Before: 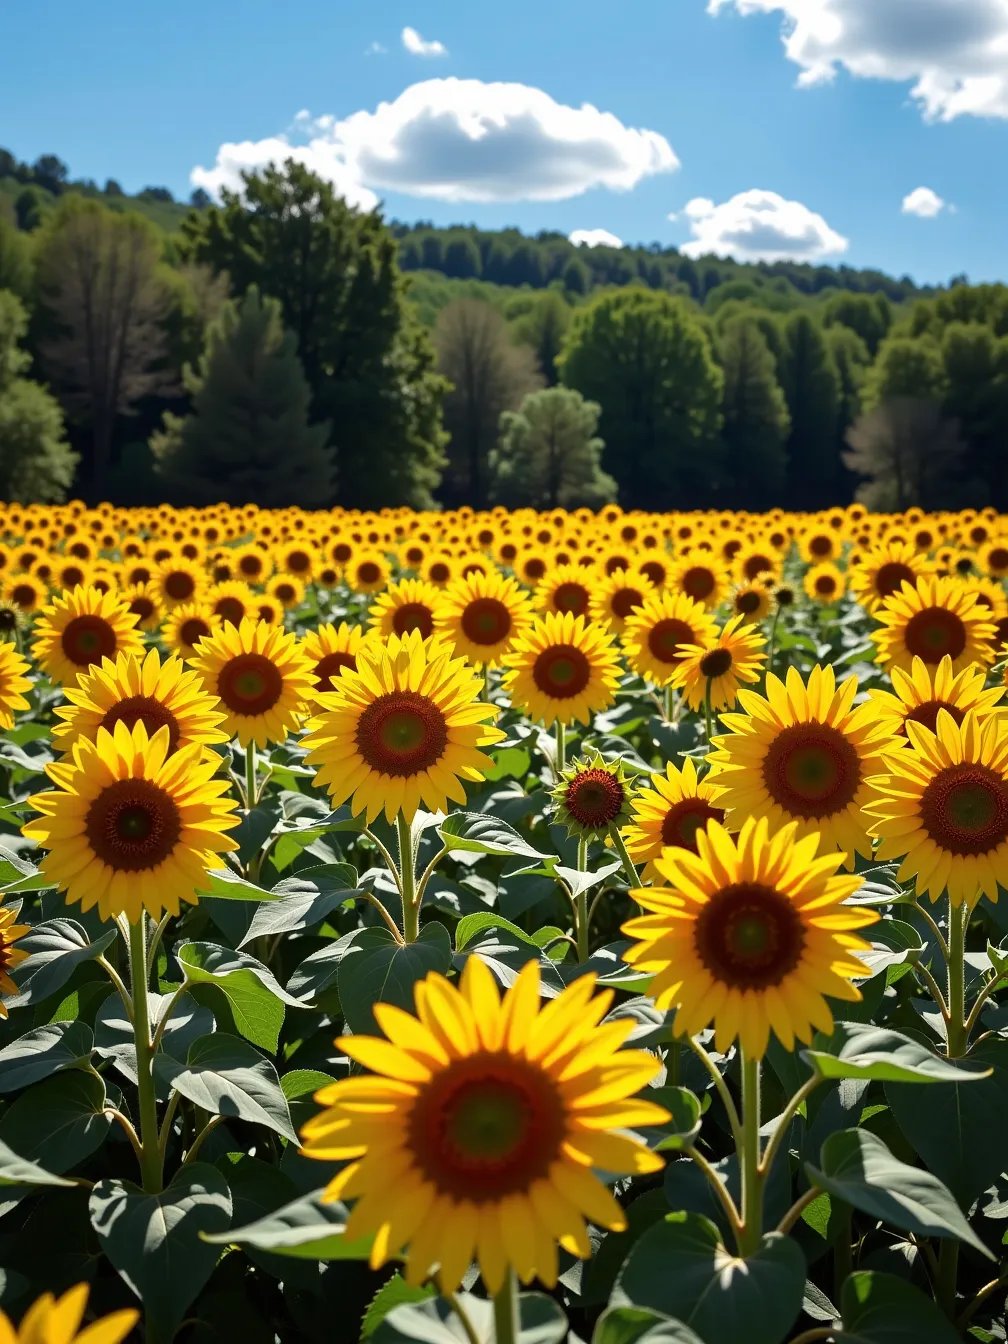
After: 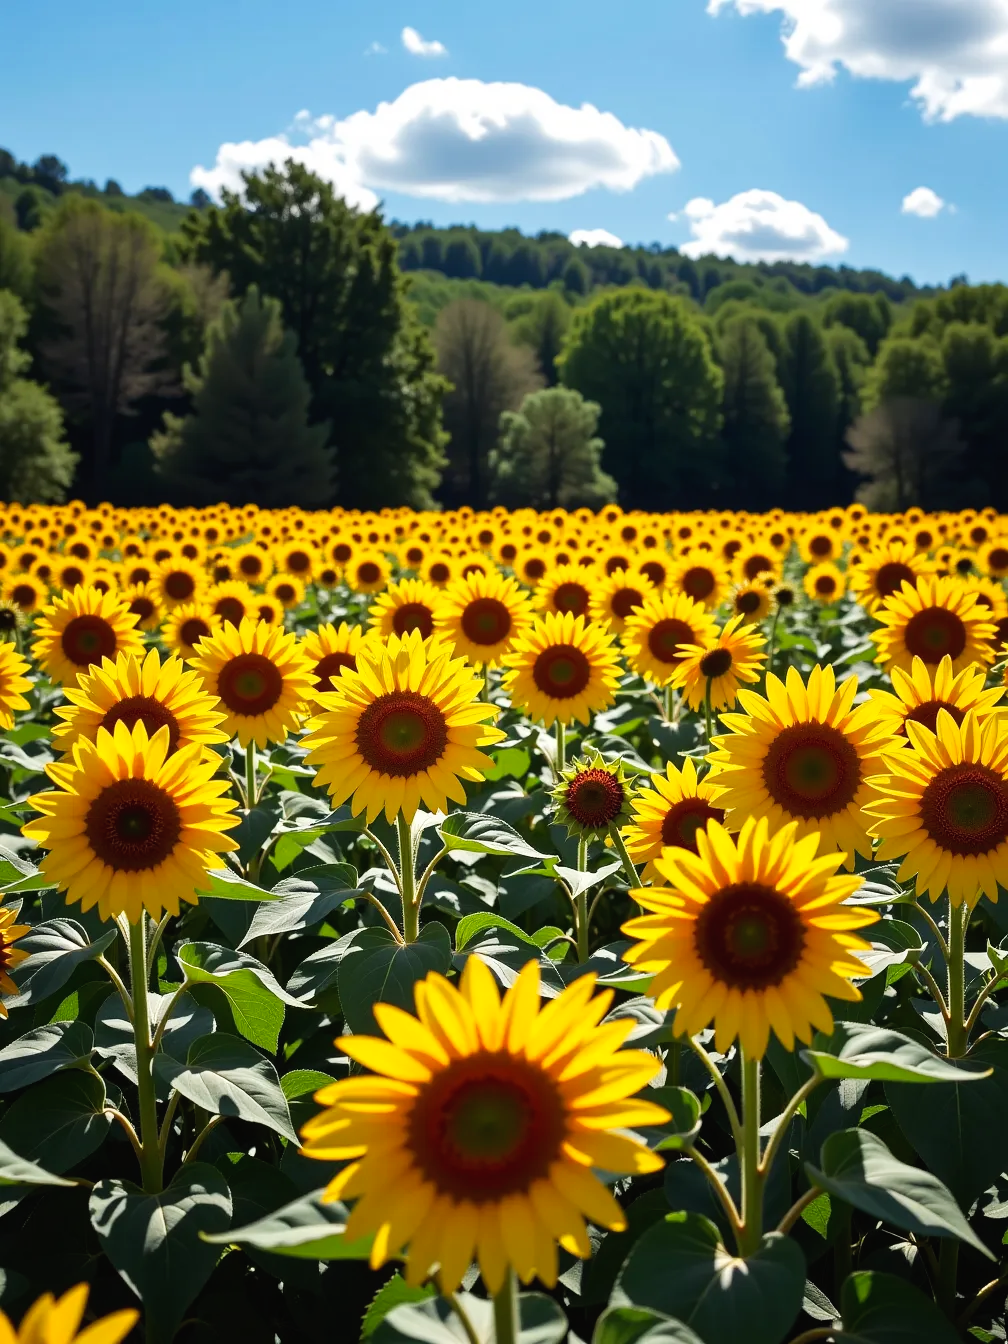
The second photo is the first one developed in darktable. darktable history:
tone curve: curves: ch0 [(0, 0.015) (0.037, 0.032) (0.131, 0.113) (0.275, 0.26) (0.497, 0.505) (0.617, 0.643) (0.704, 0.735) (0.813, 0.842) (0.911, 0.931) (0.997, 1)]; ch1 [(0, 0) (0.301, 0.3) (0.444, 0.438) (0.493, 0.494) (0.501, 0.5) (0.534, 0.543) (0.582, 0.605) (0.658, 0.687) (0.746, 0.79) (1, 1)]; ch2 [(0, 0) (0.246, 0.234) (0.36, 0.356) (0.415, 0.426) (0.476, 0.492) (0.502, 0.499) (0.525, 0.517) (0.533, 0.534) (0.586, 0.598) (0.634, 0.643) (0.706, 0.717) (0.853, 0.83) (1, 0.951)], preserve colors none
